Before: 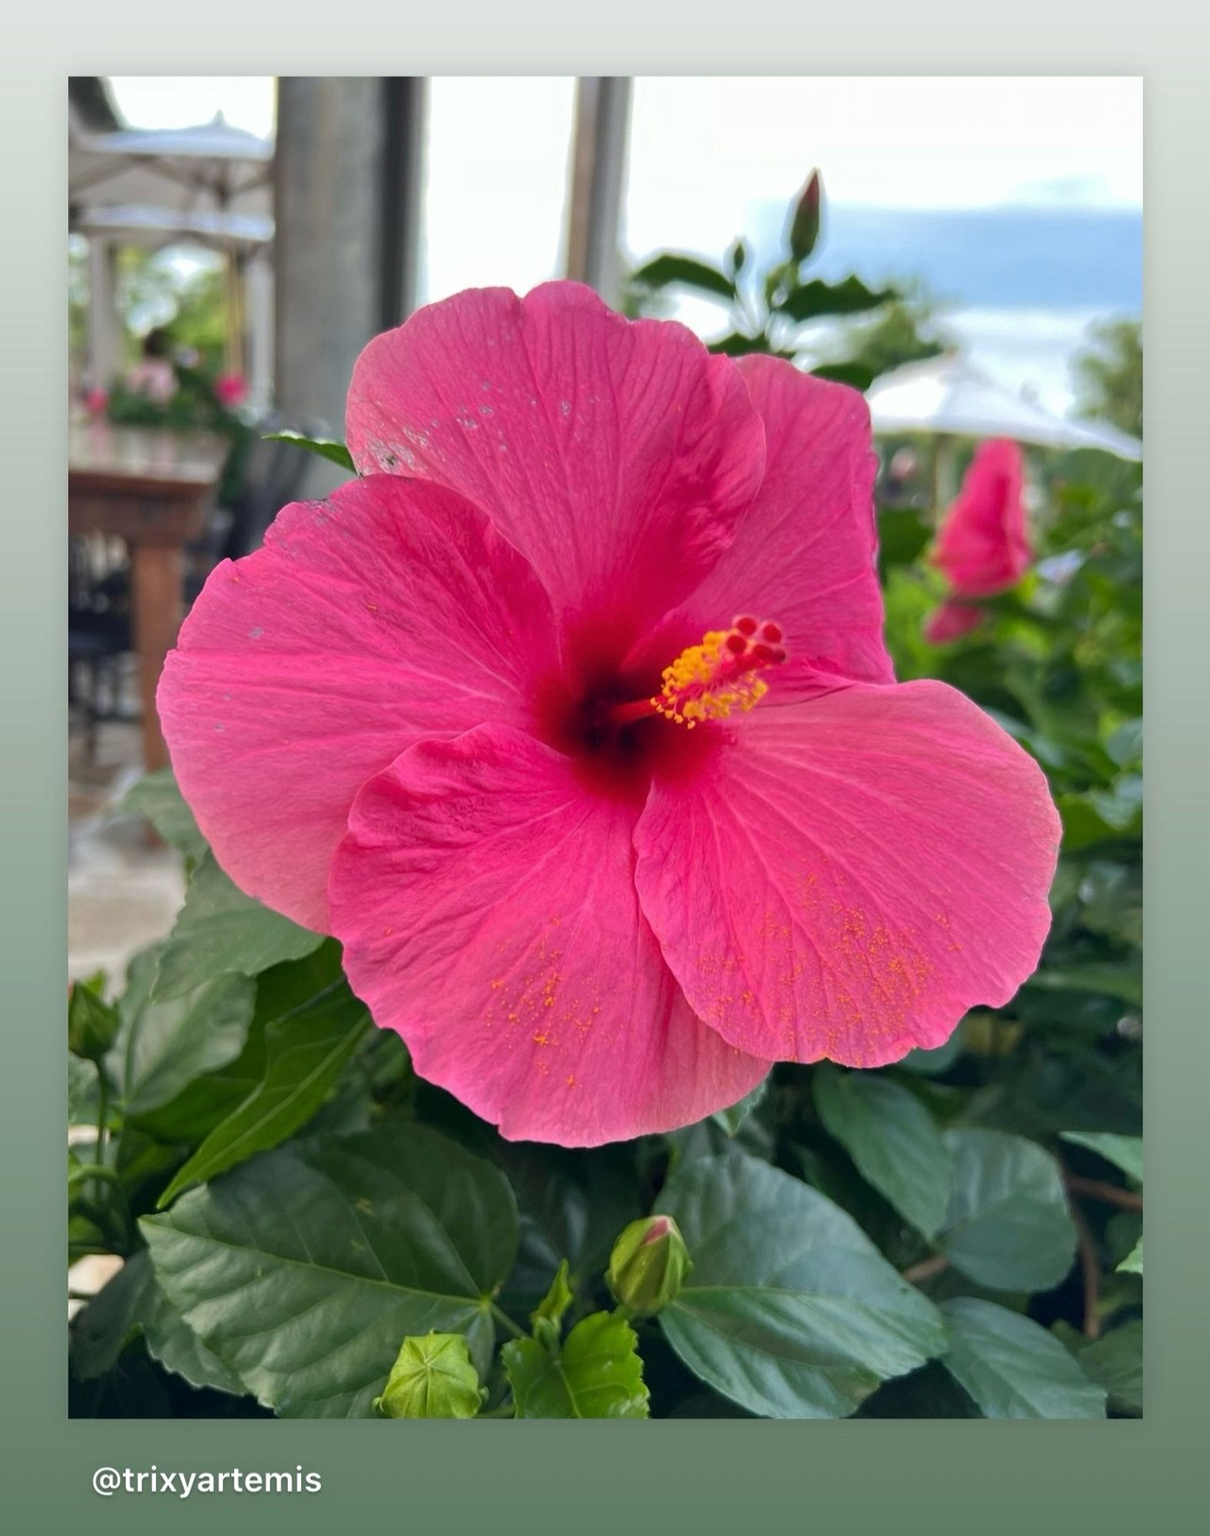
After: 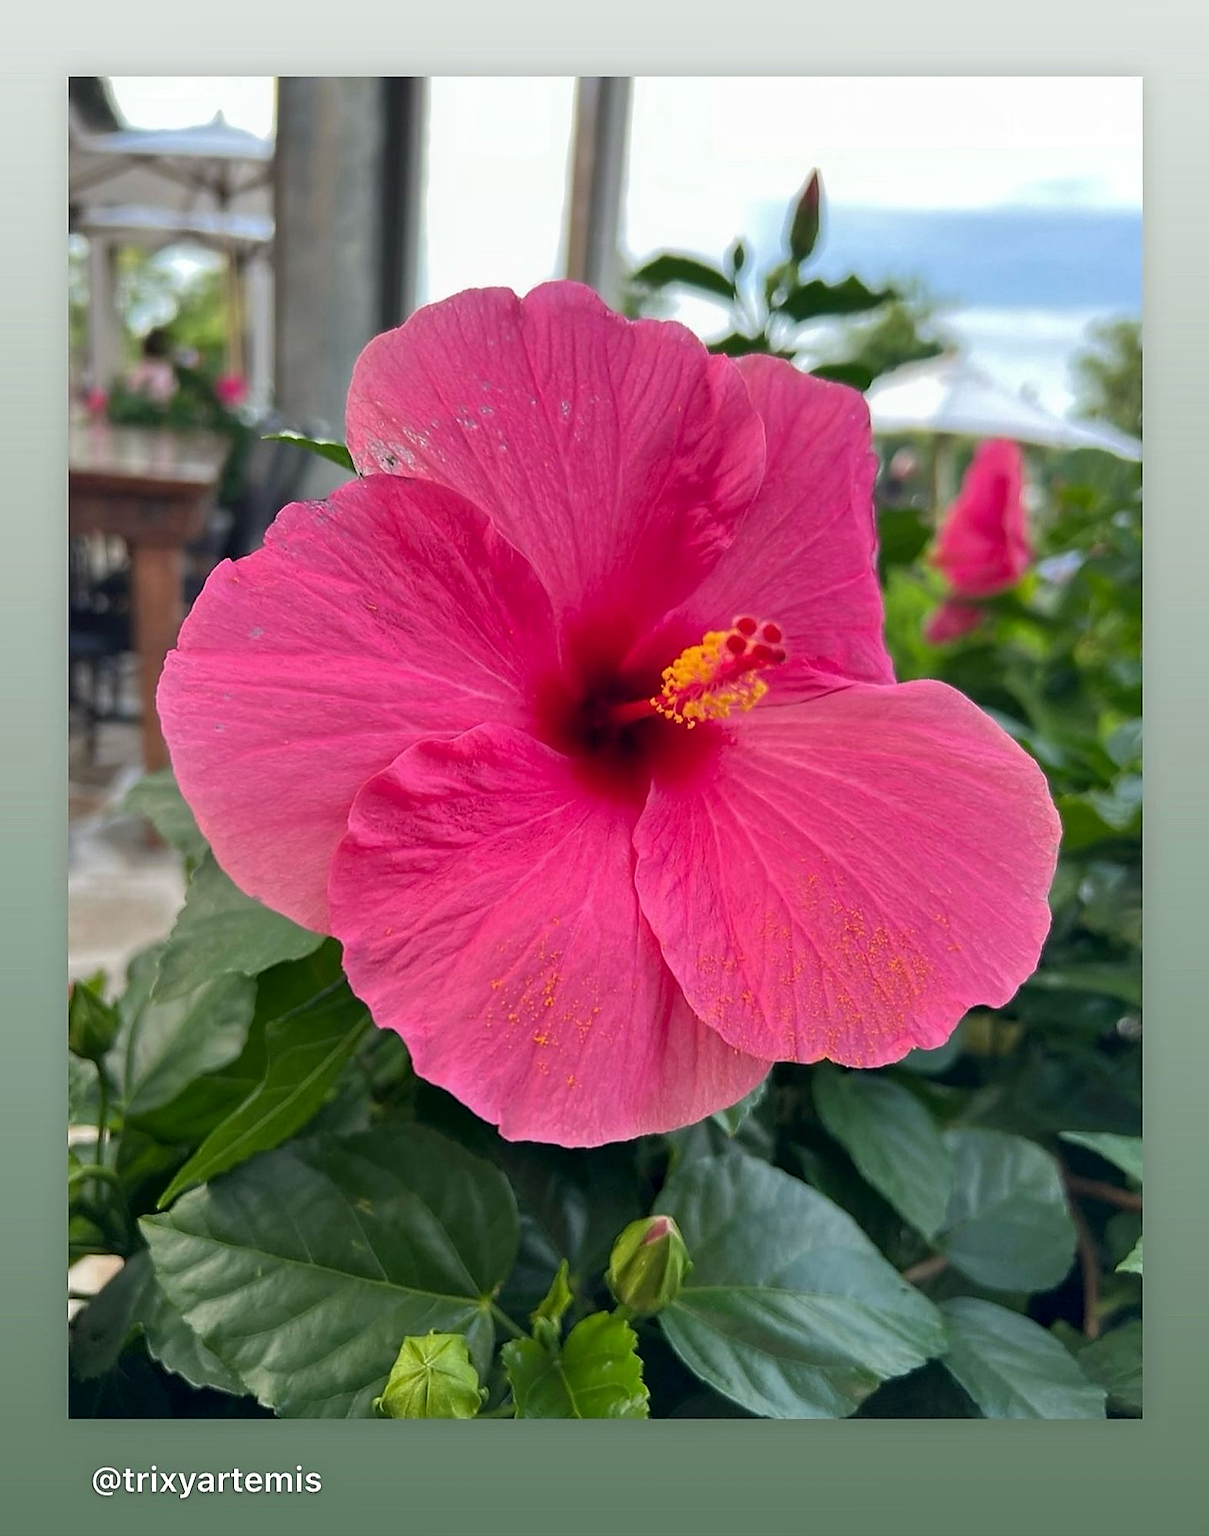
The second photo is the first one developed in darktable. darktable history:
sharpen: radius 1.352, amount 1.248, threshold 0.815
local contrast: highlights 61%, shadows 115%, detail 107%, midtone range 0.527
